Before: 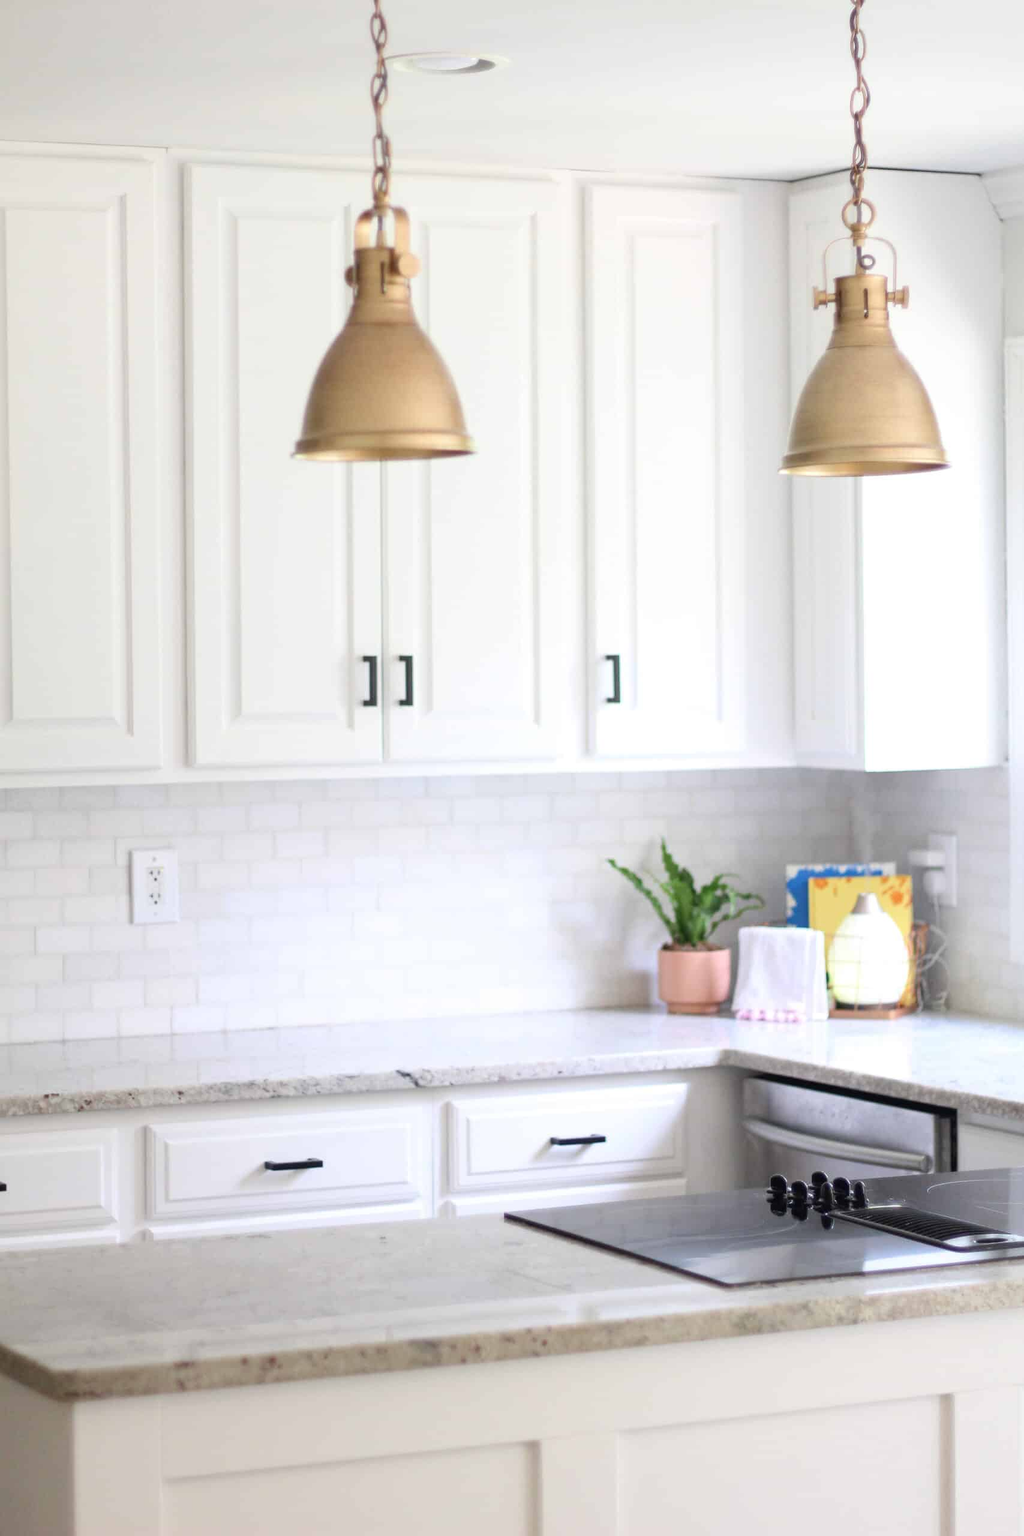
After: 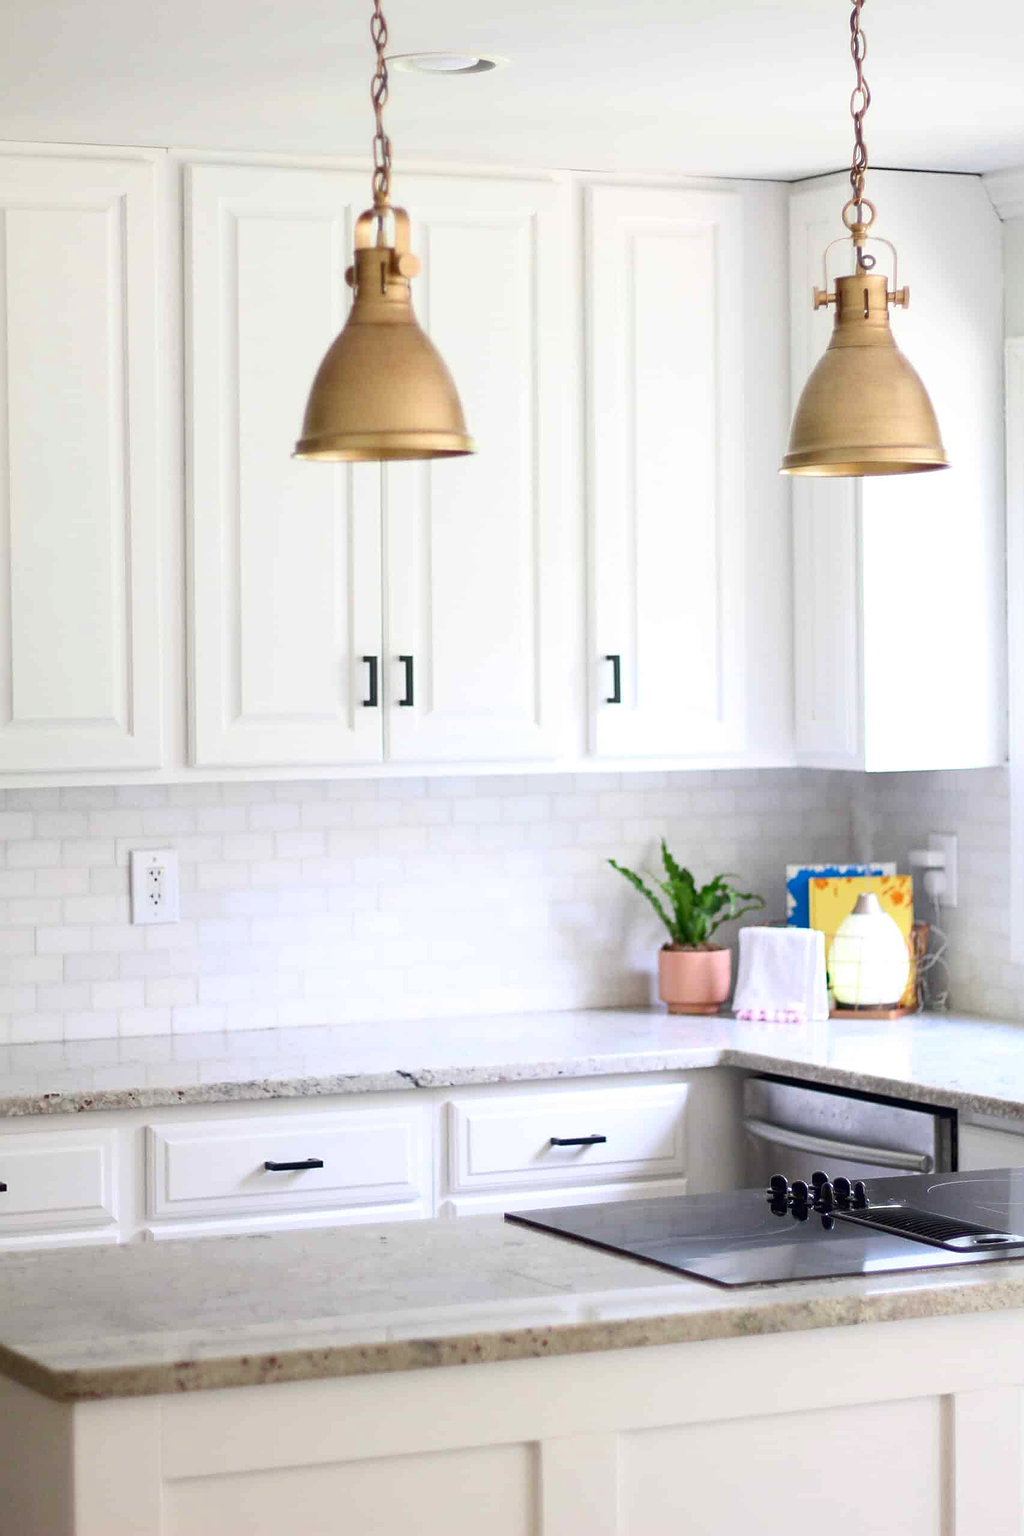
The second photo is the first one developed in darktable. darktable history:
sharpen: on, module defaults
contrast brightness saturation: contrast 0.12, brightness -0.12, saturation 0.2
rgb curve: curves: ch0 [(0, 0) (0.053, 0.068) (0.122, 0.128) (1, 1)]
